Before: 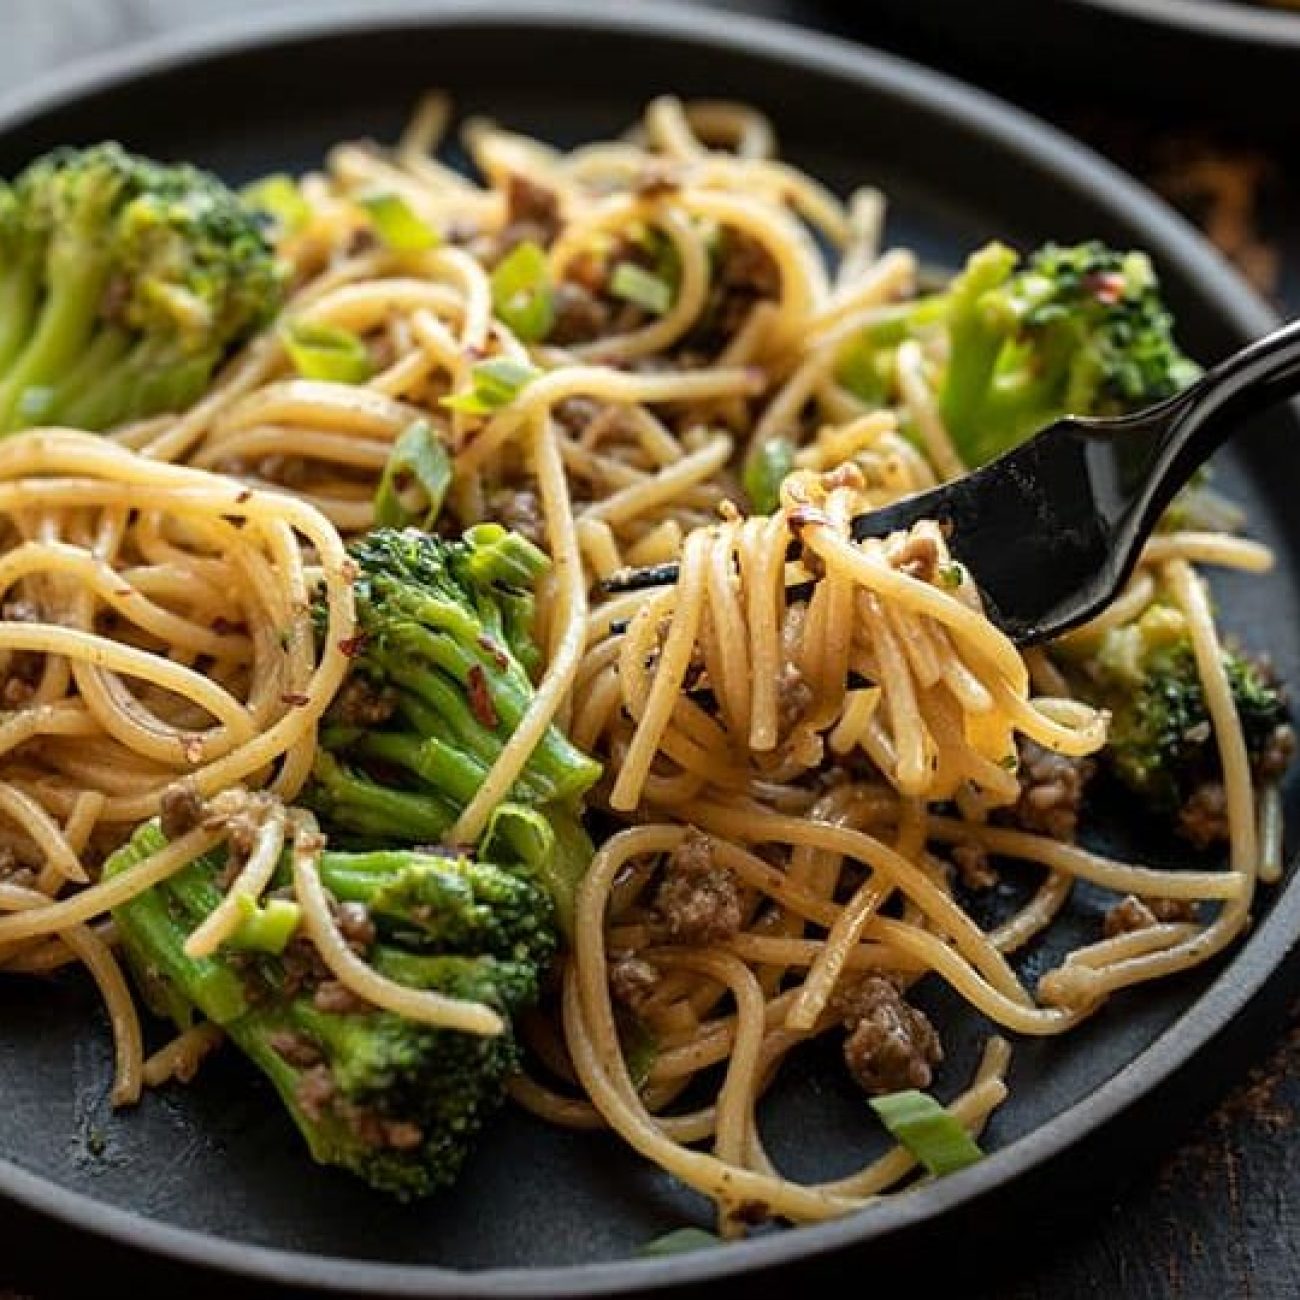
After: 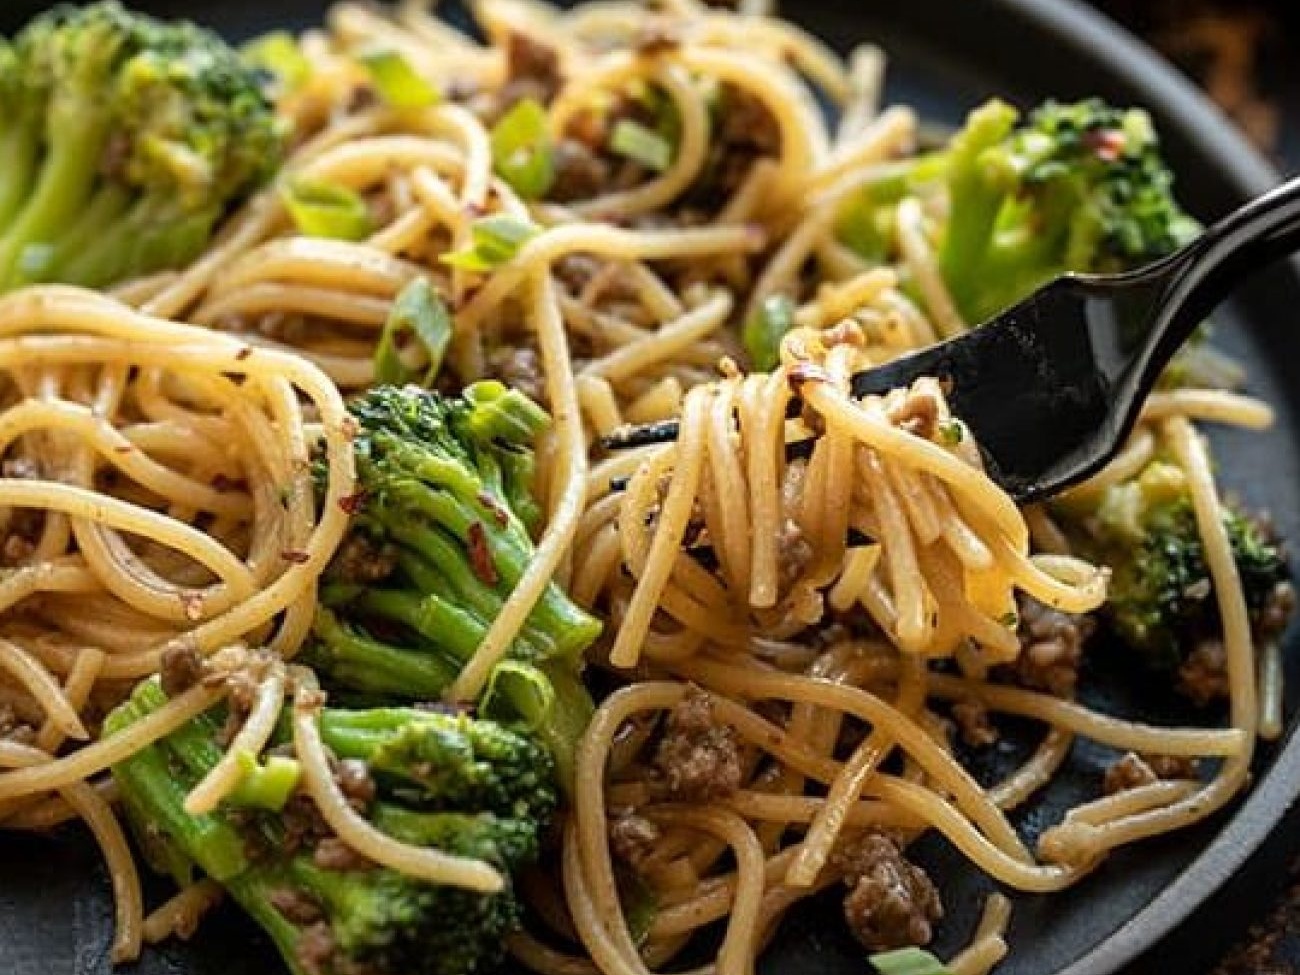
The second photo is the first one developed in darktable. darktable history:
crop: top 11.011%, bottom 13.955%
